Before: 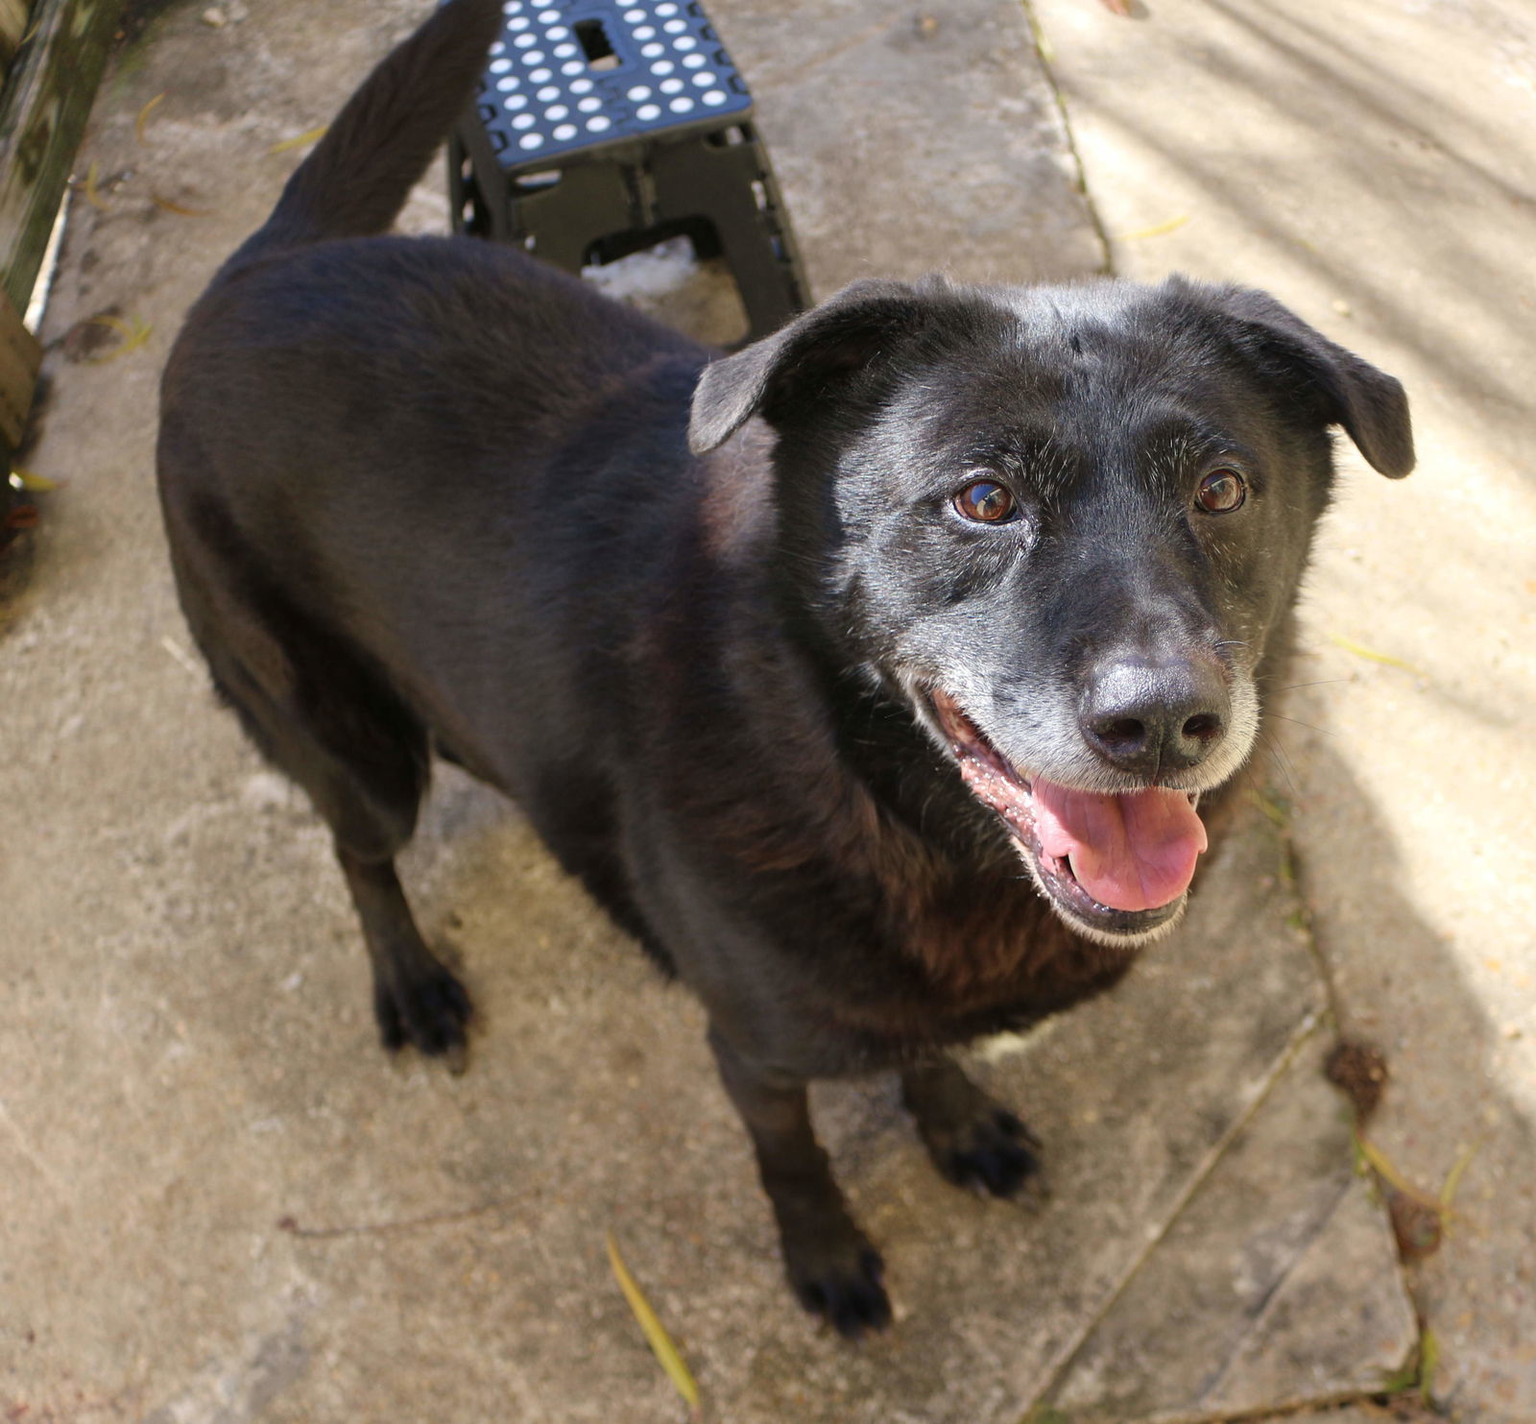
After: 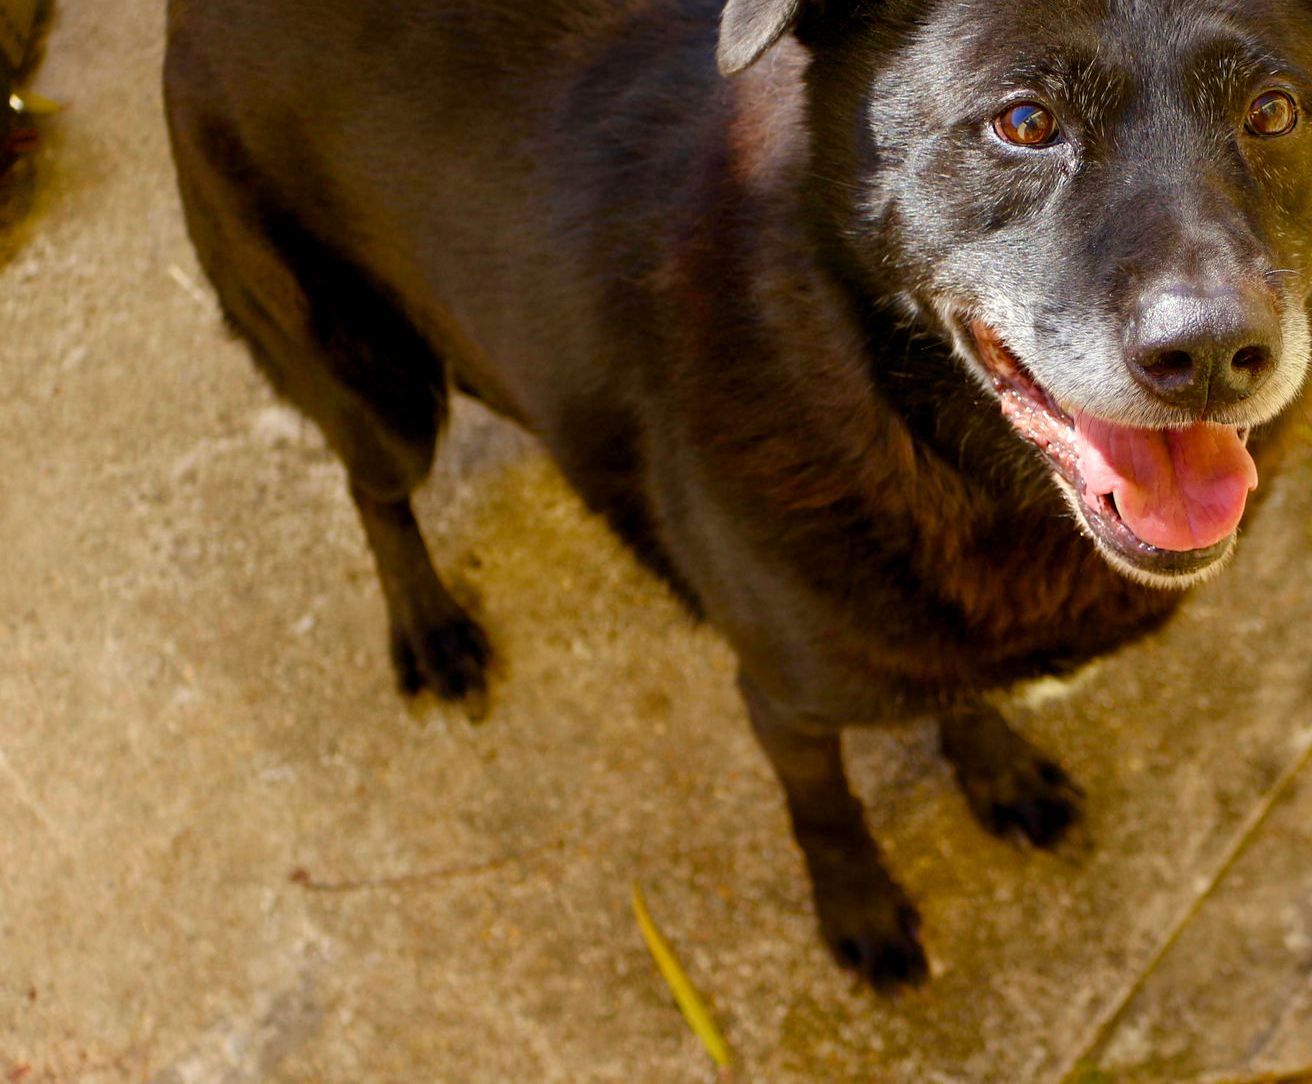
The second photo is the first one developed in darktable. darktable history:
crop: top 26.854%, right 17.952%
color balance rgb: power › chroma 2.484%, power › hue 67.45°, global offset › luminance -0.492%, linear chroma grading › global chroma 14.998%, perceptual saturation grading › global saturation 20%, perceptual saturation grading › highlights -24.83%, perceptual saturation grading › shadows 23.95%, global vibrance 20%
